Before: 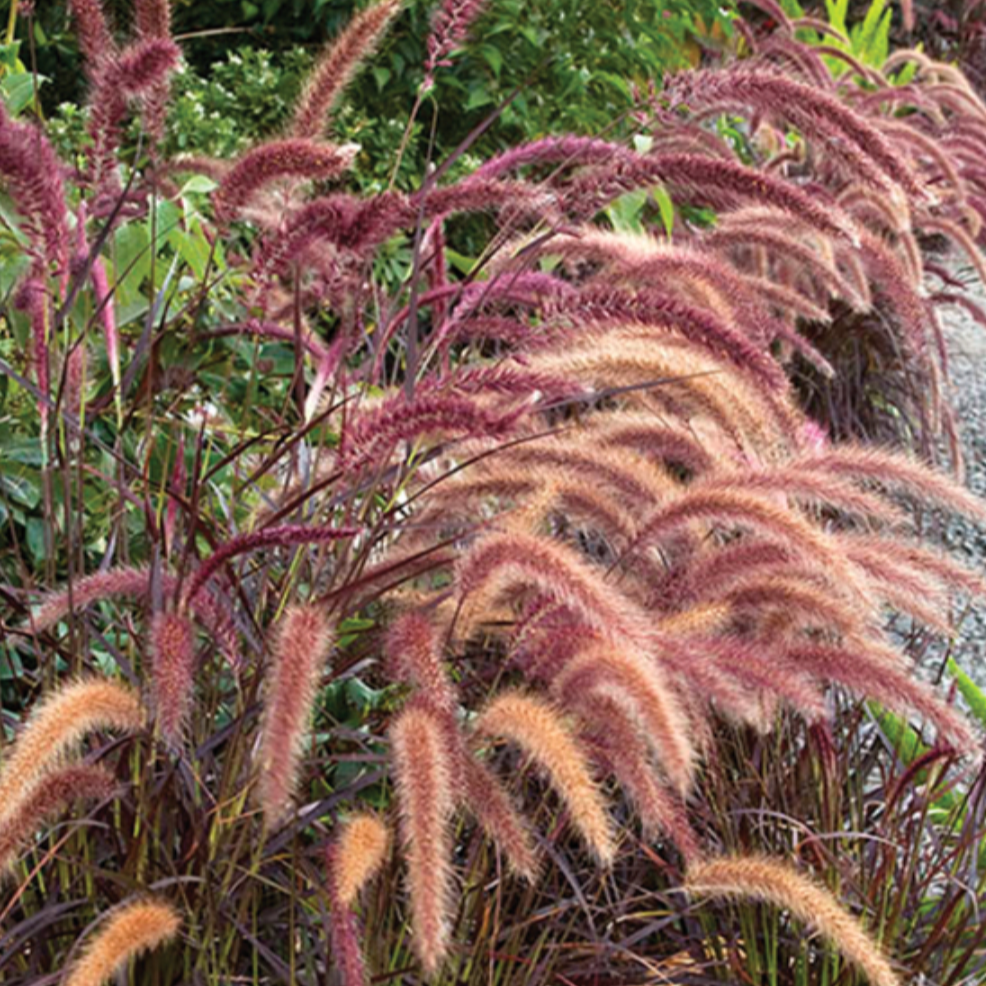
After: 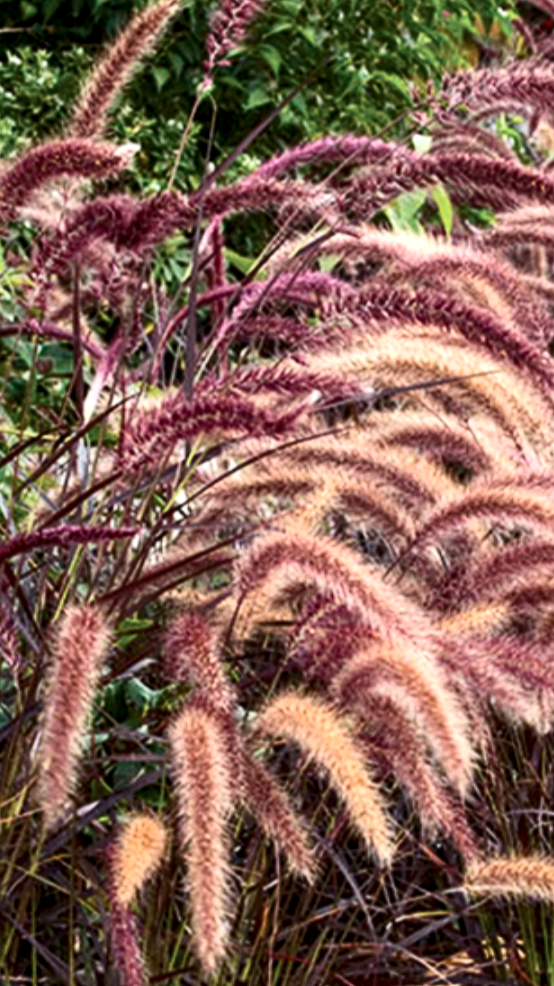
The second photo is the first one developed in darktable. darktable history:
crop and rotate: left 22.516%, right 21.234%
contrast brightness saturation: contrast 0.28
local contrast: highlights 99%, shadows 86%, detail 160%, midtone range 0.2
